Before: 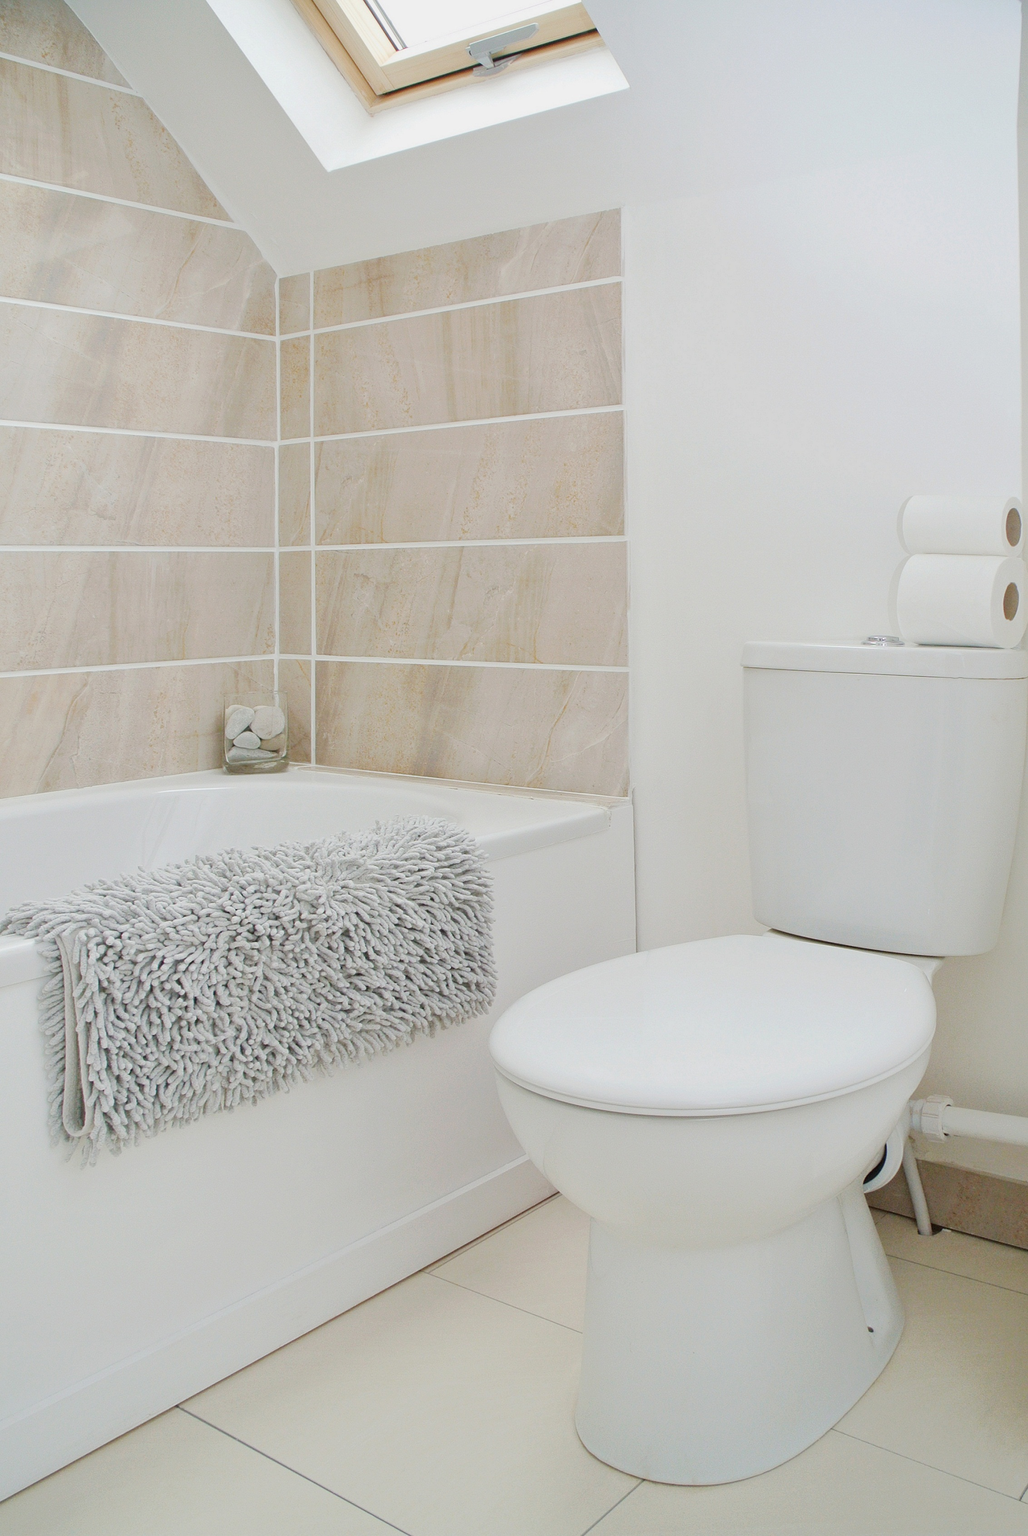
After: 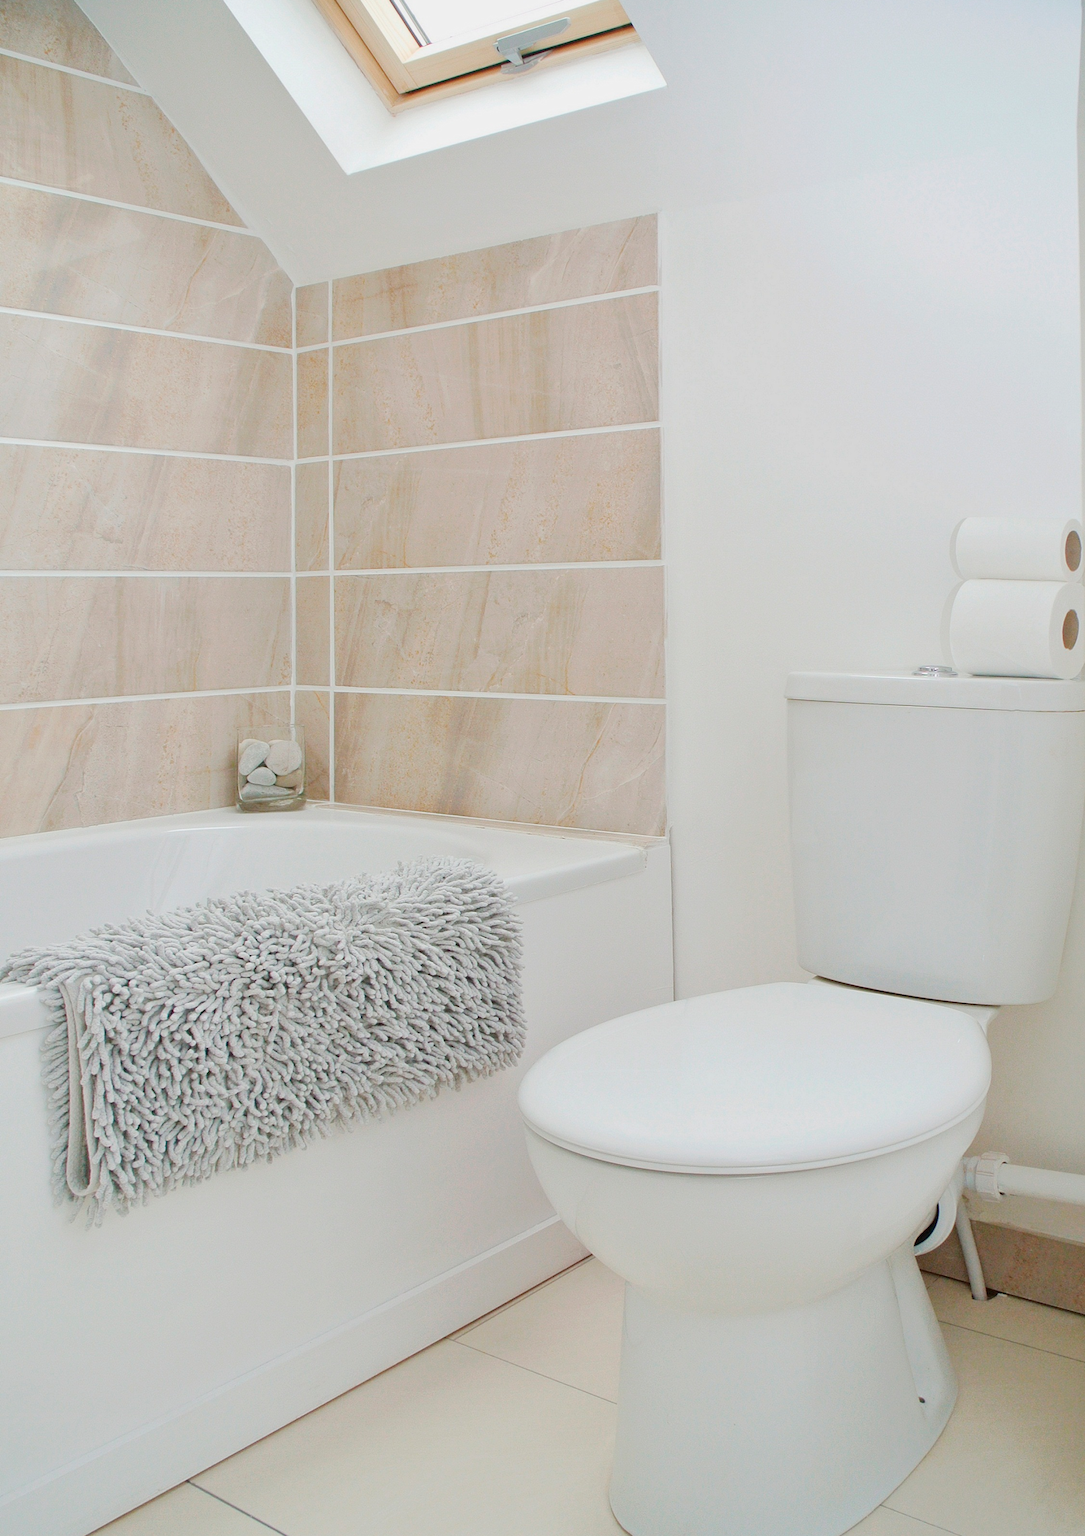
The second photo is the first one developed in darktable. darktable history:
crop: top 0.448%, right 0.264%, bottom 5.045%
exposure: compensate highlight preservation false
